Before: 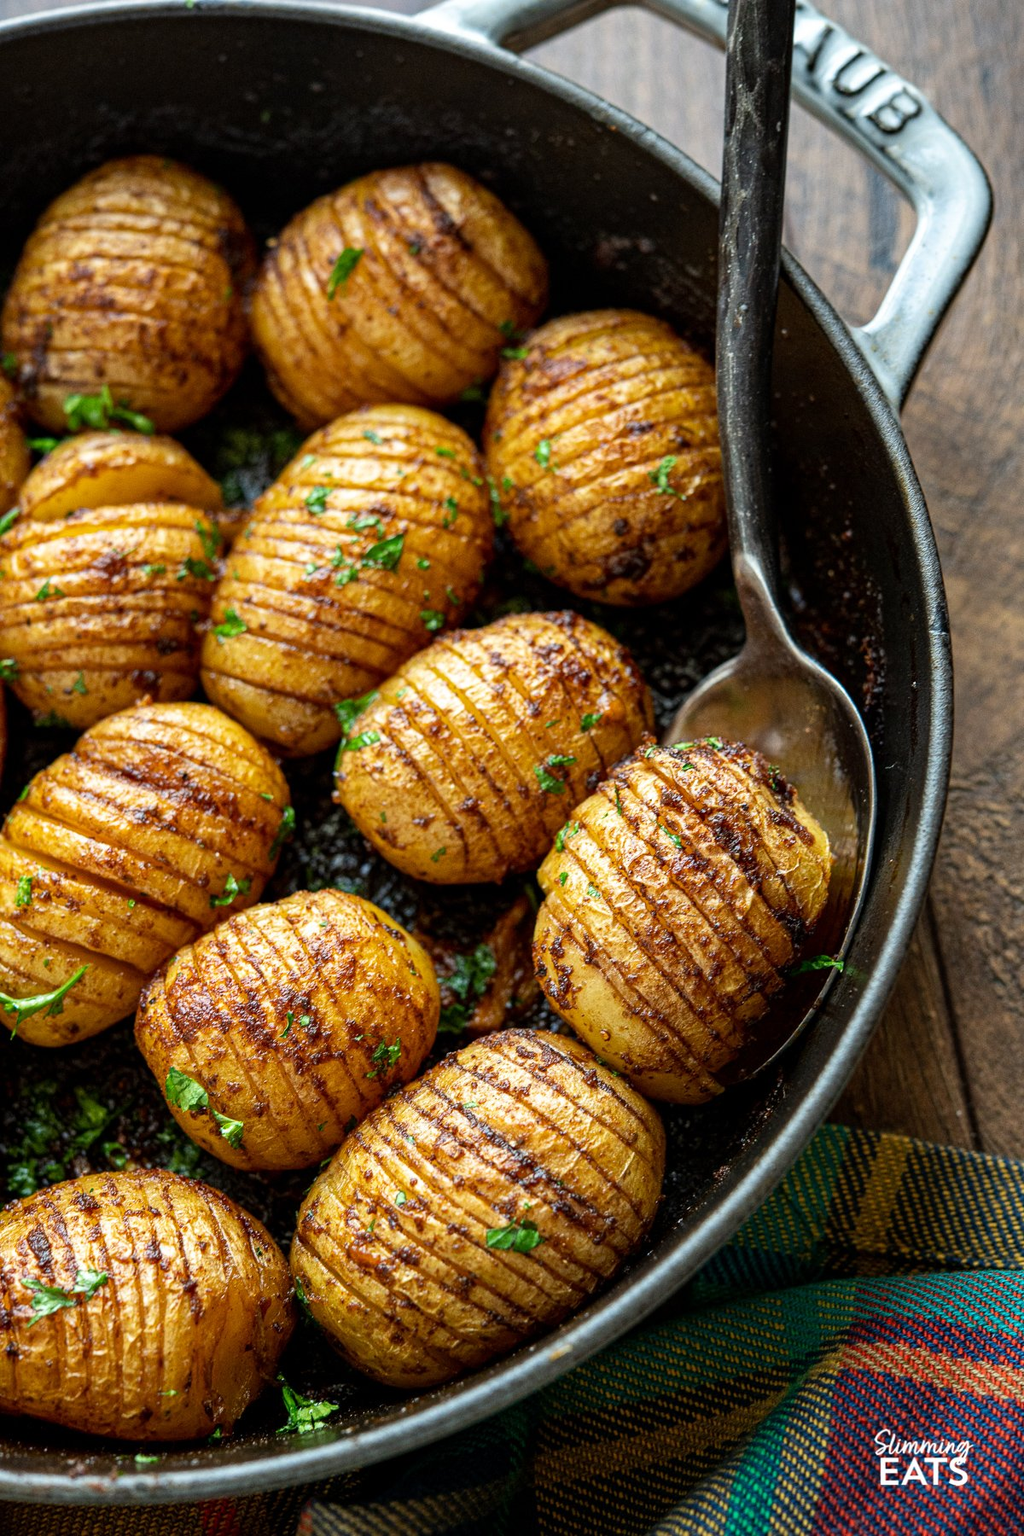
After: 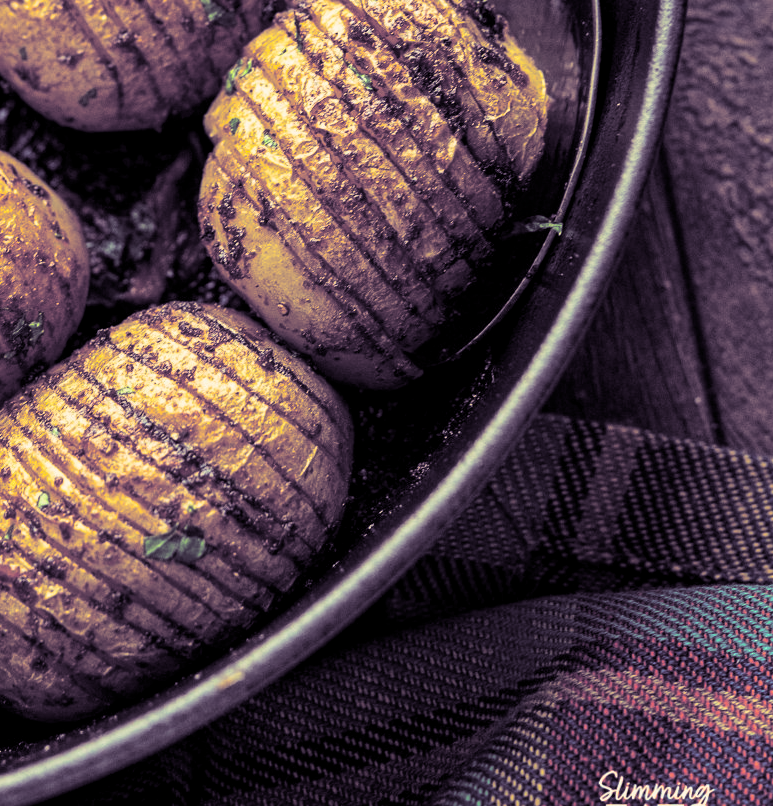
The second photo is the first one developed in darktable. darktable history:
color correction: highlights a* 5.3, highlights b* 24.26, shadows a* -15.58, shadows b* 4.02
shadows and highlights: shadows 37.27, highlights -28.18, soften with gaussian
crop and rotate: left 35.509%, top 50.238%, bottom 4.934%
split-toning: shadows › hue 266.4°, shadows › saturation 0.4, highlights › hue 61.2°, highlights › saturation 0.3, compress 0%
